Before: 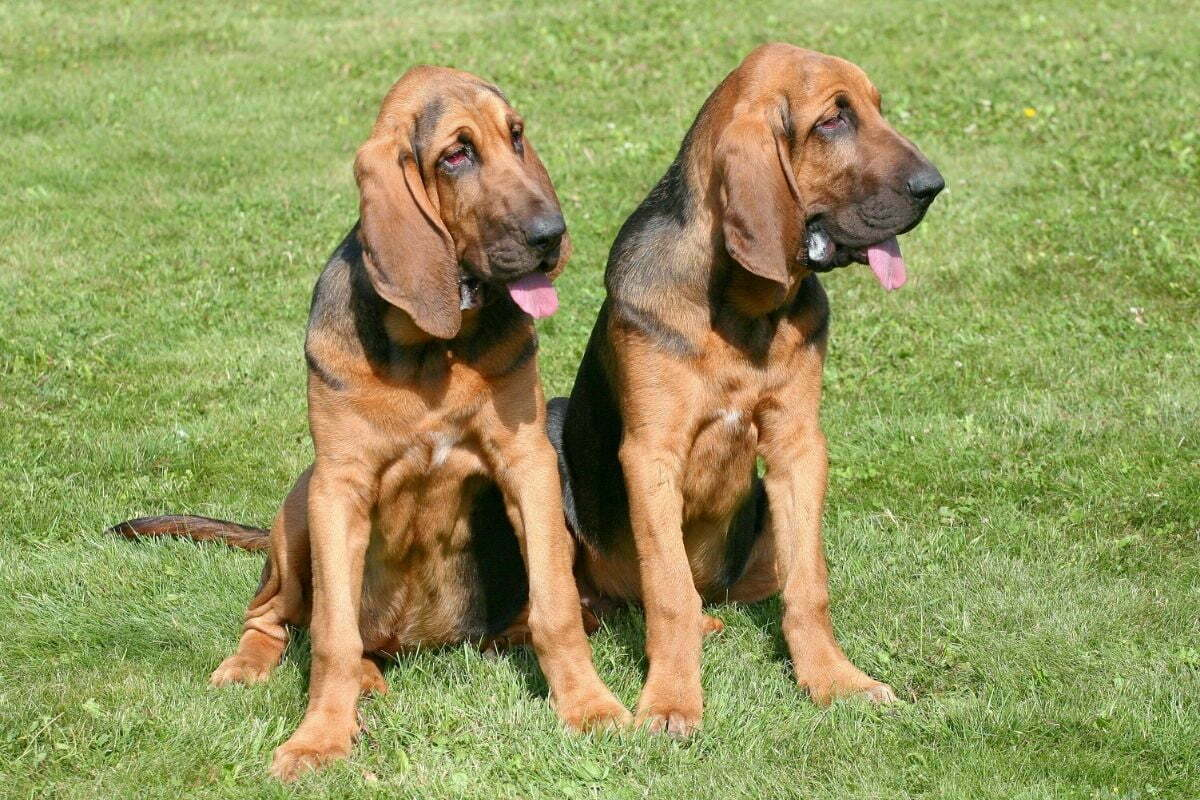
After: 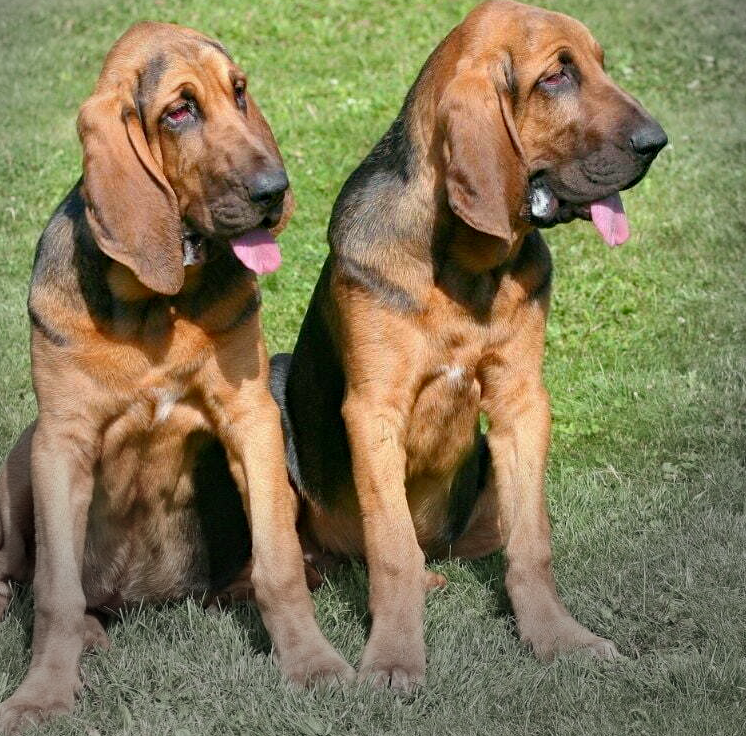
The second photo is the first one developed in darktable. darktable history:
crop and rotate: left 23.087%, top 5.62%, right 14.699%, bottom 2.262%
vignetting: fall-off start 75.12%, saturation -0.658, center (-0.056, -0.352), width/height ratio 1.085
haze removal: compatibility mode true, adaptive false
